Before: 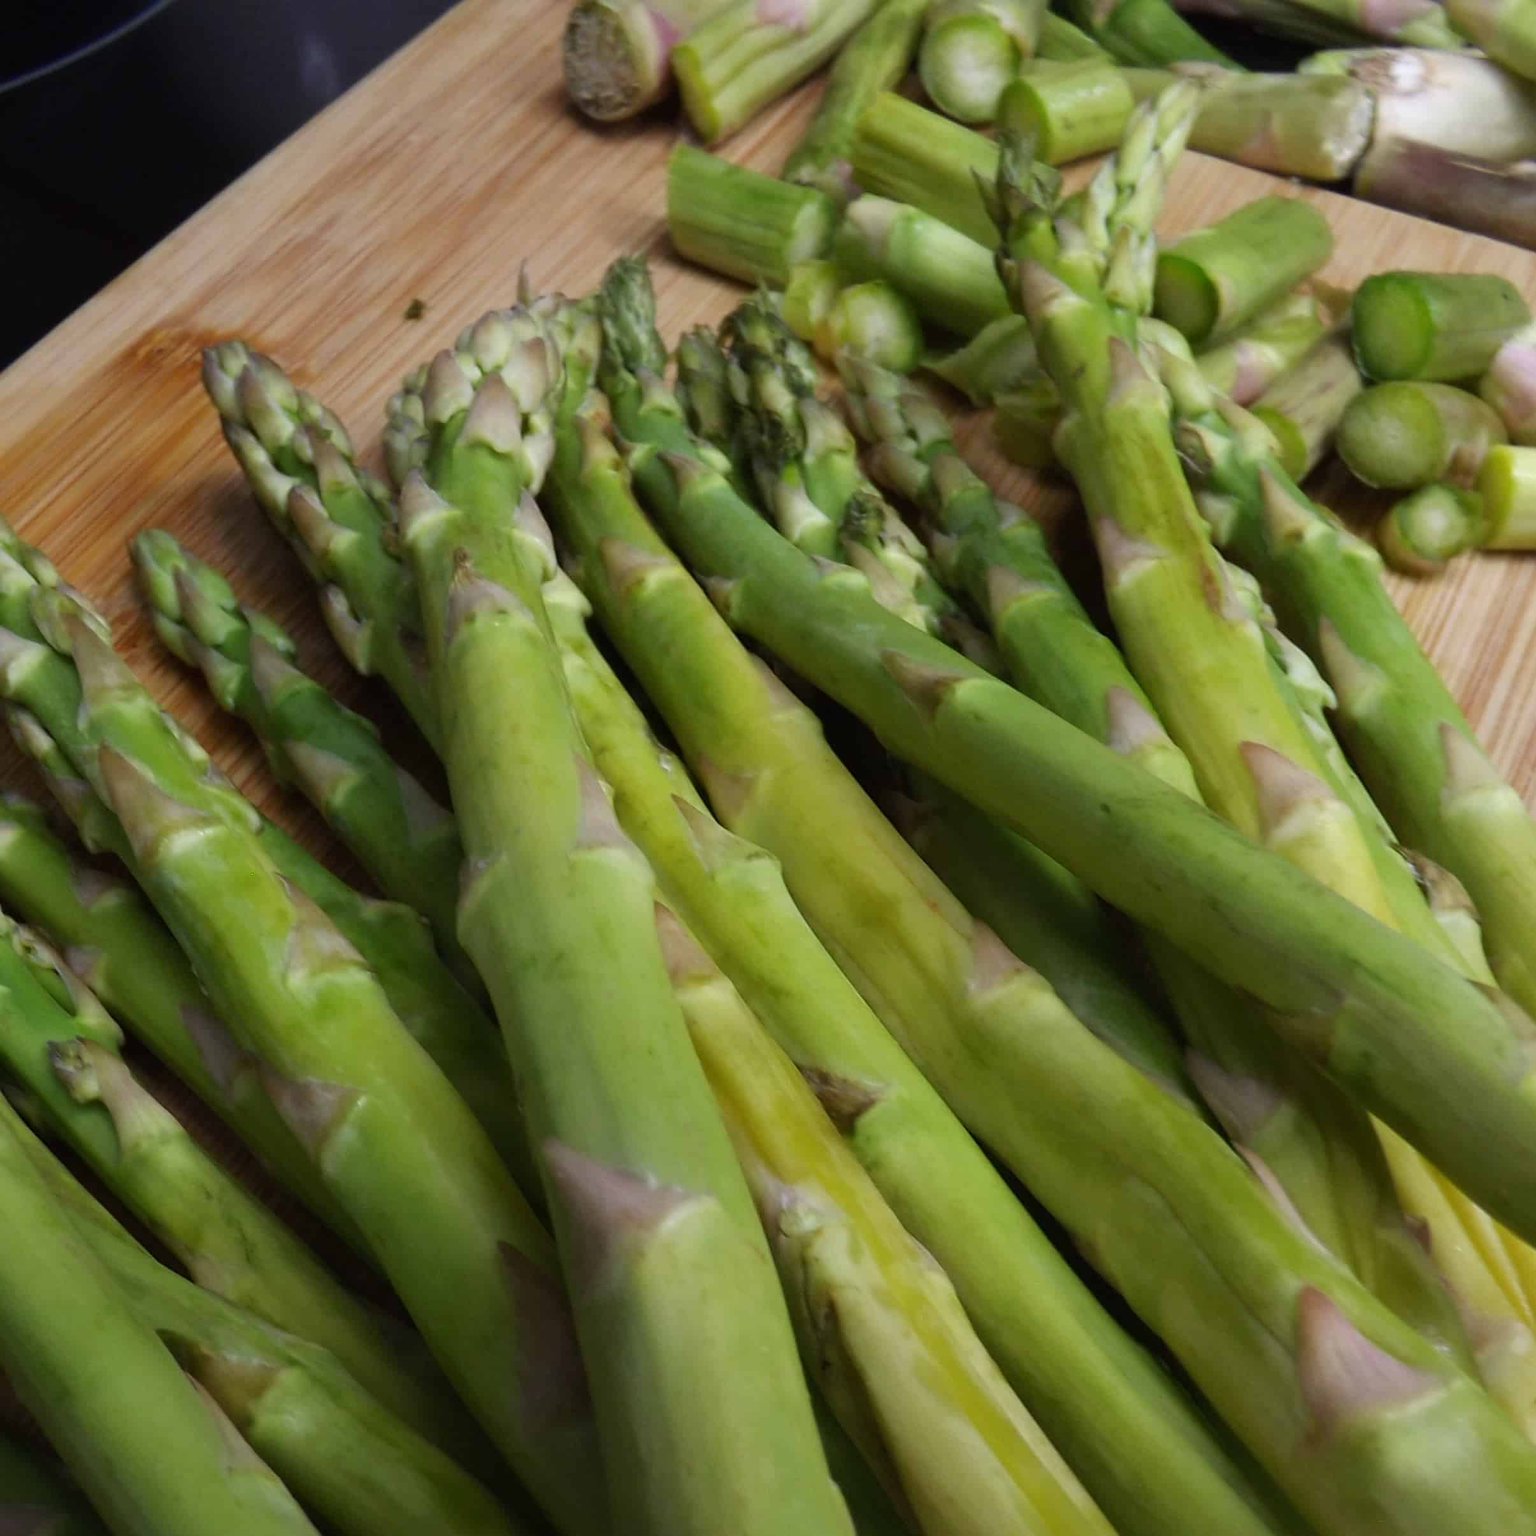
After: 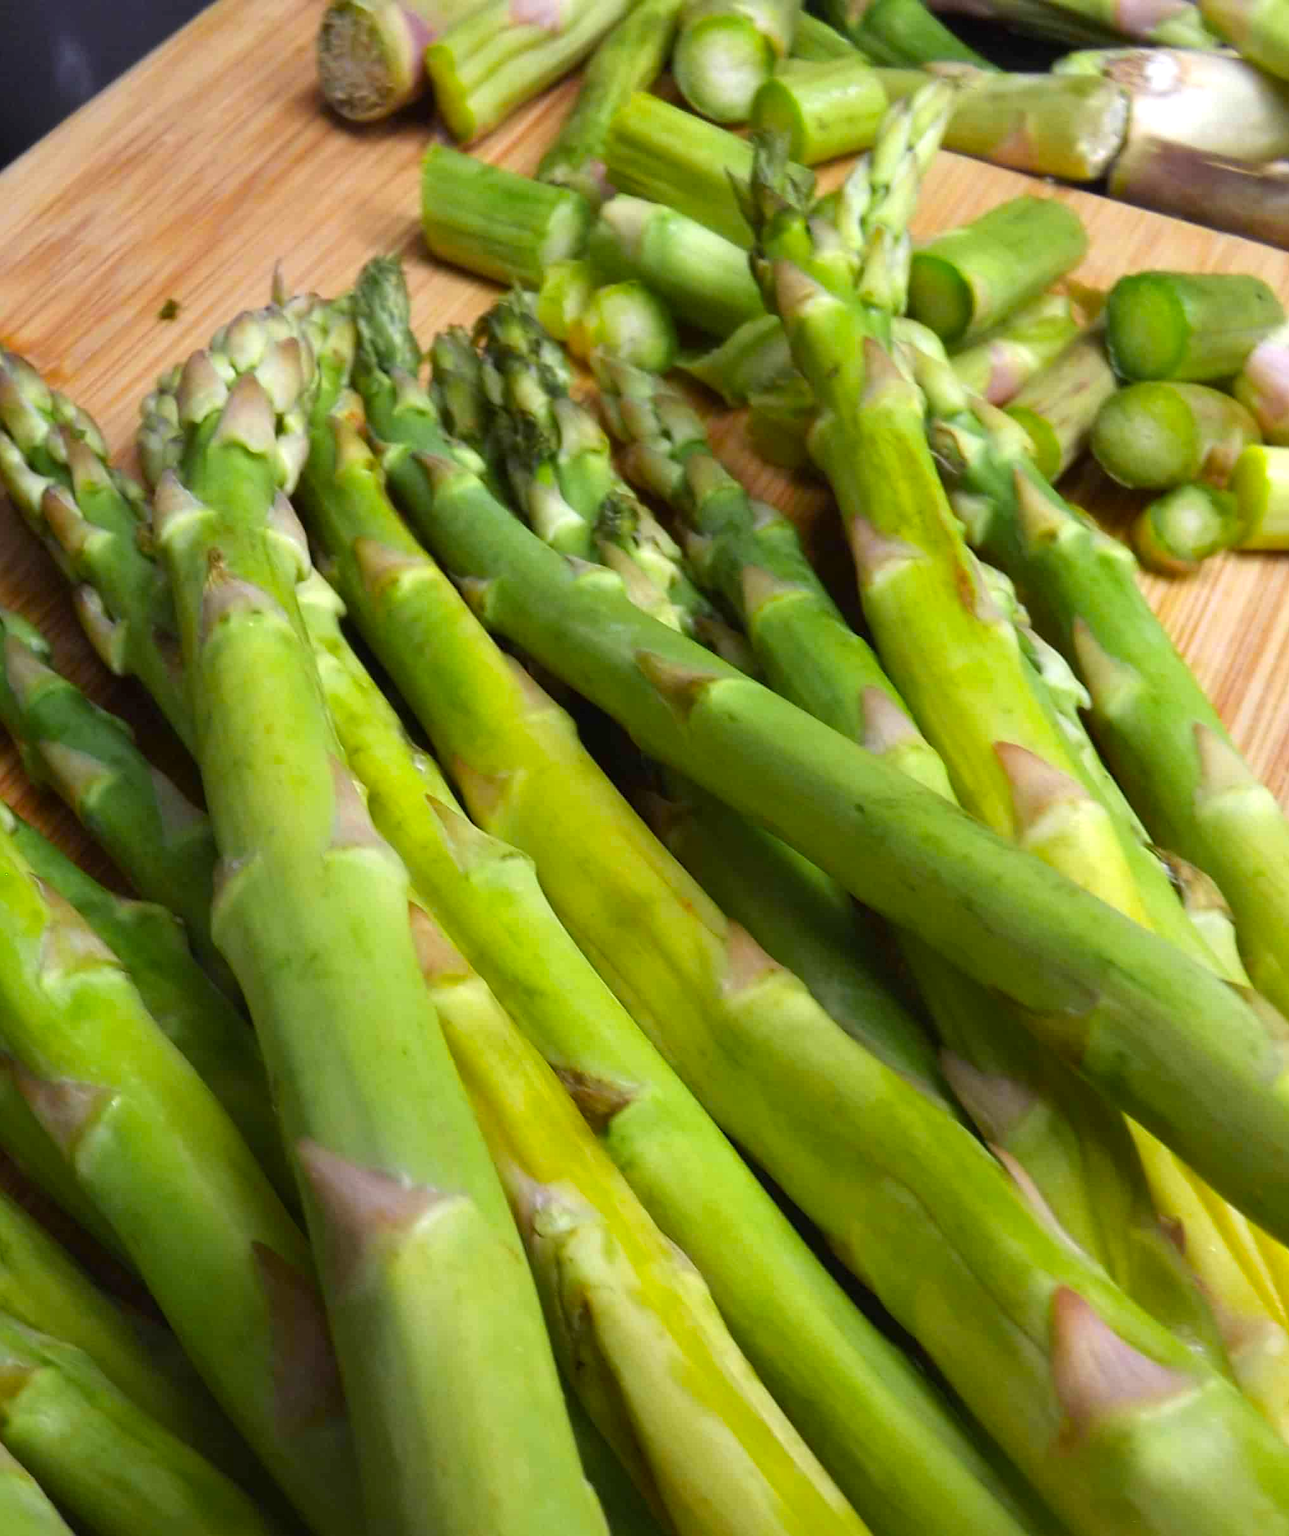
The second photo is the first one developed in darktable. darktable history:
exposure: exposure 0.507 EV, compensate highlight preservation false
color zones: curves: ch0 [(0.224, 0.526) (0.75, 0.5)]; ch1 [(0.055, 0.526) (0.224, 0.761) (0.377, 0.526) (0.75, 0.5)]
crop: left 16.043%
